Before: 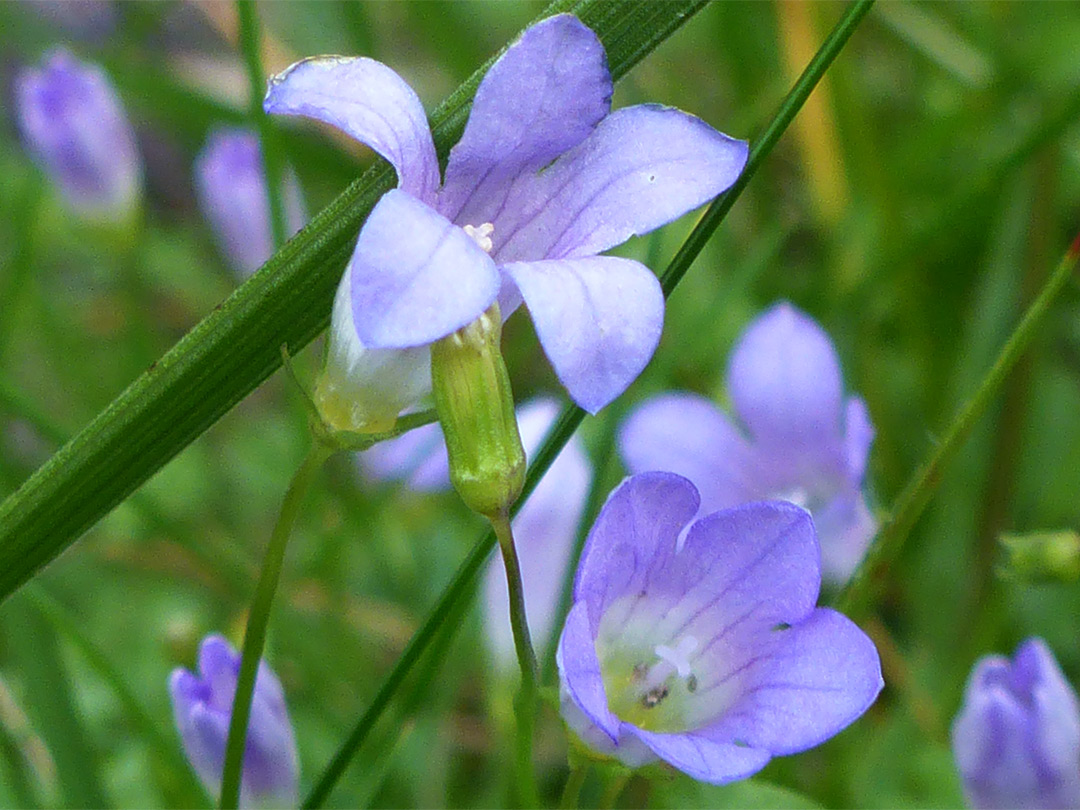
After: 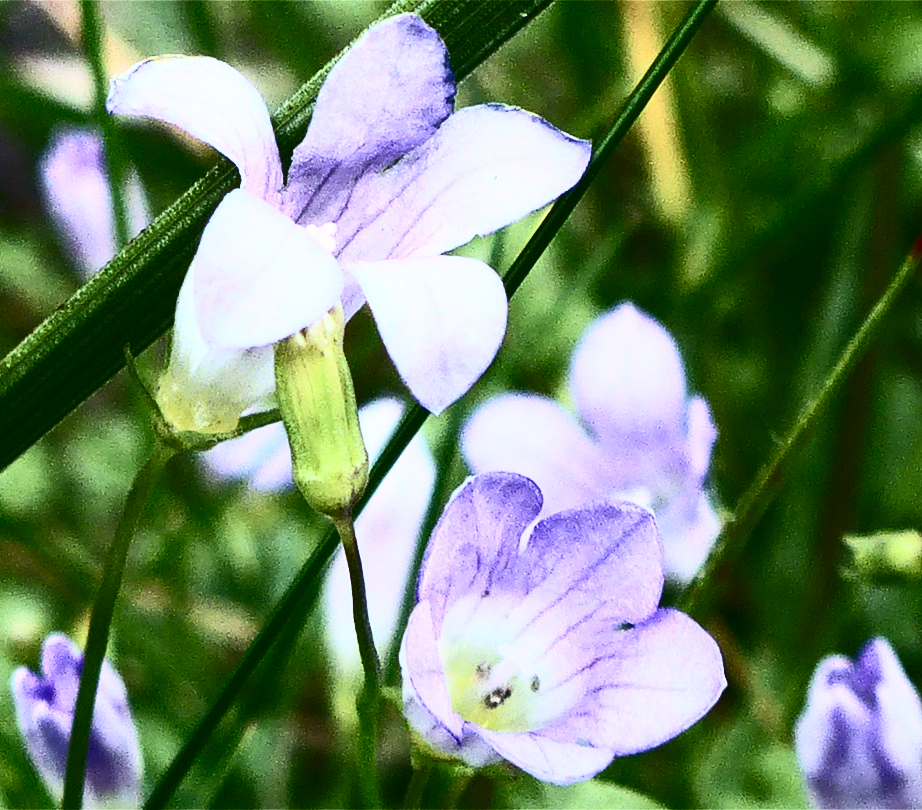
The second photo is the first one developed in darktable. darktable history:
exposure: compensate exposure bias true, compensate highlight preservation false
crop and rotate: left 14.553%
contrast brightness saturation: contrast 0.93, brightness 0.193
